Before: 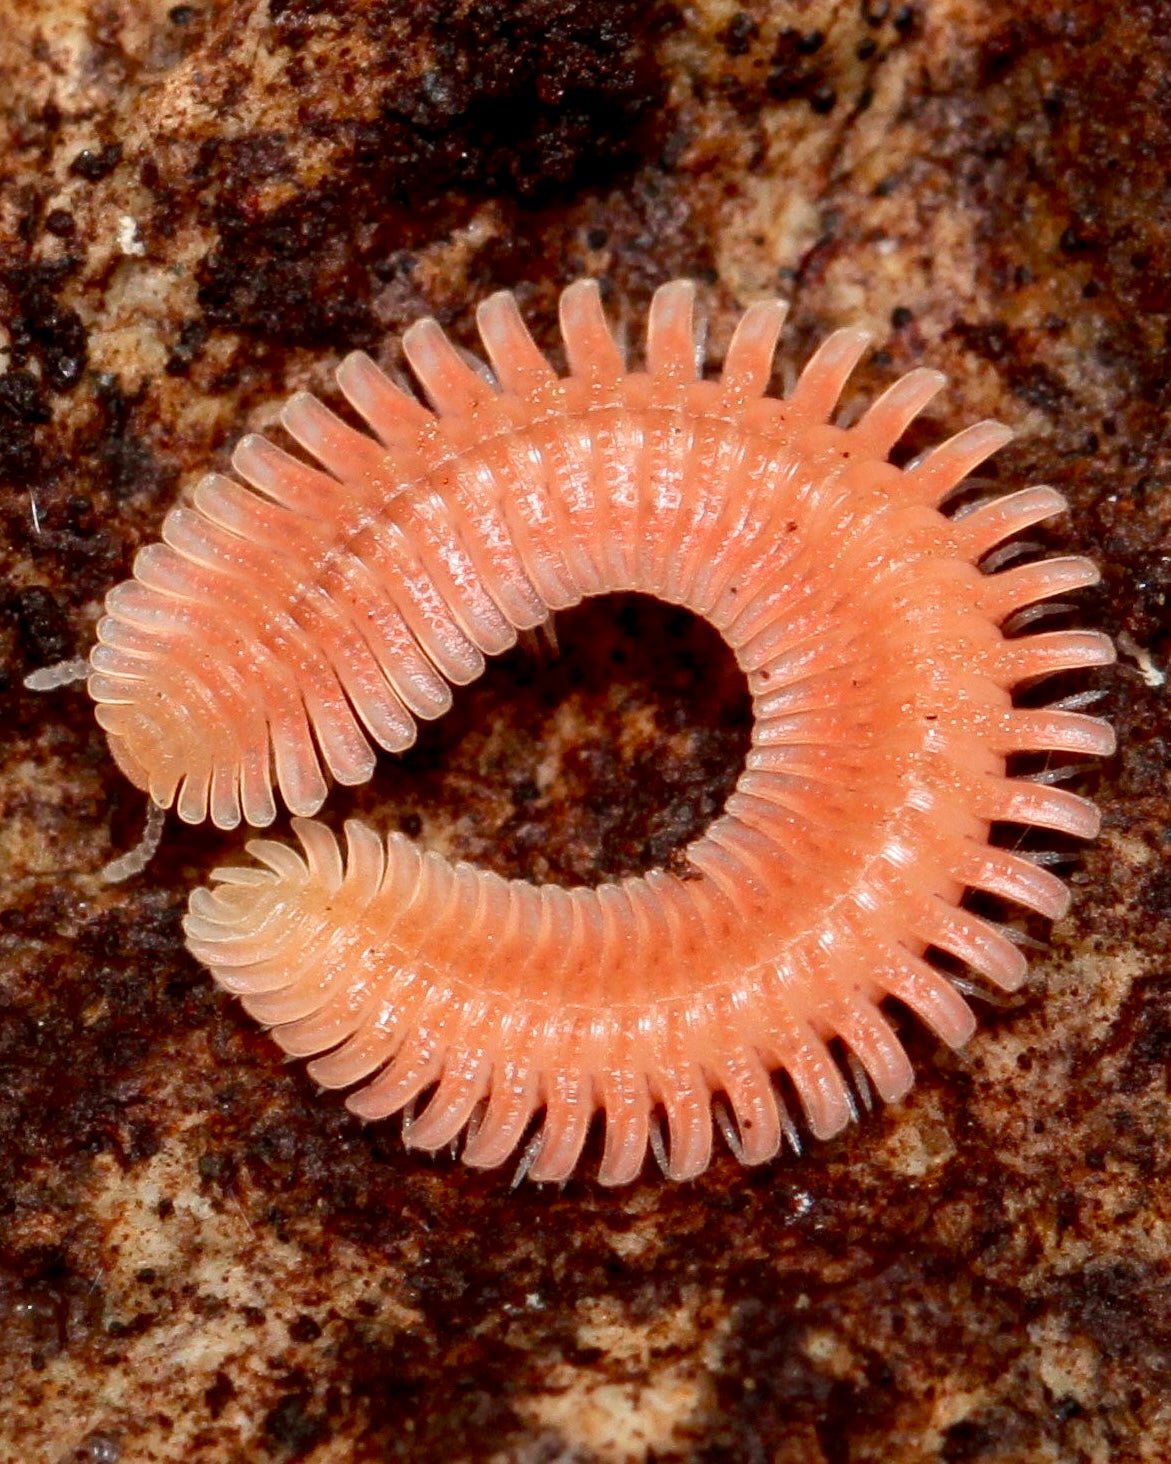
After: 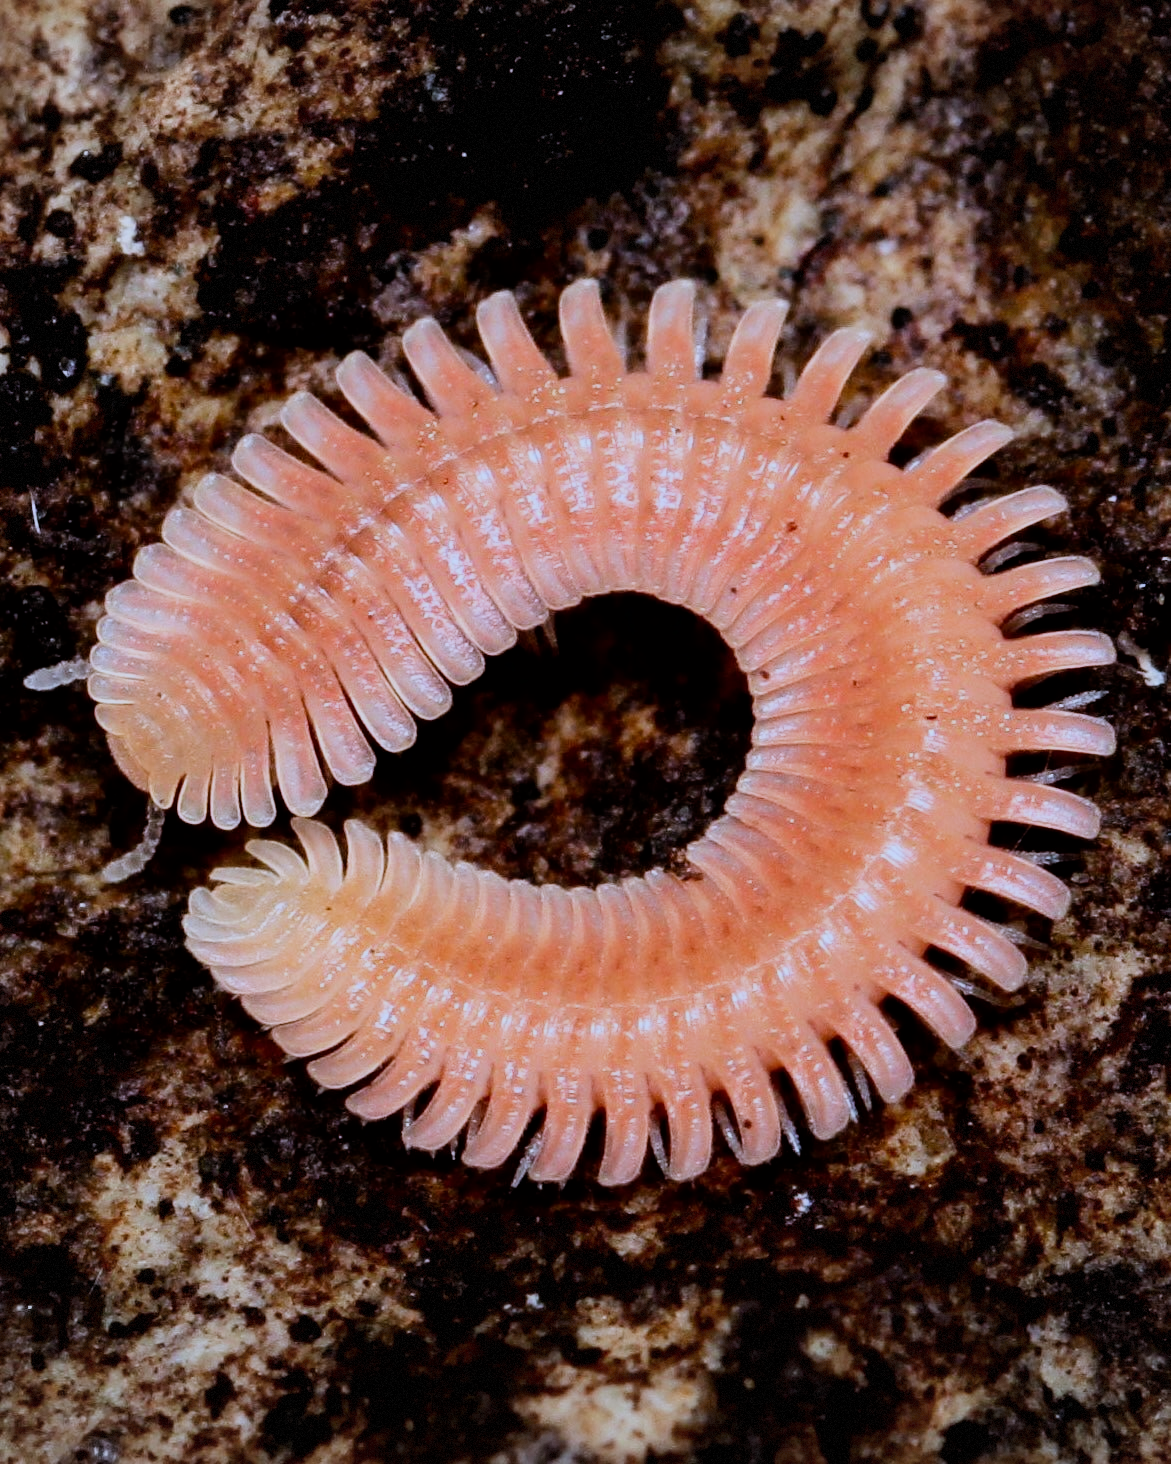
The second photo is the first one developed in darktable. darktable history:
vignetting: fall-off start 85%, fall-off radius 80%, brightness -0.182, saturation -0.3, width/height ratio 1.219, dithering 8-bit output, unbound false
white balance: red 0.871, blue 1.249
filmic rgb: black relative exposure -5 EV, hardness 2.88, contrast 1.3
